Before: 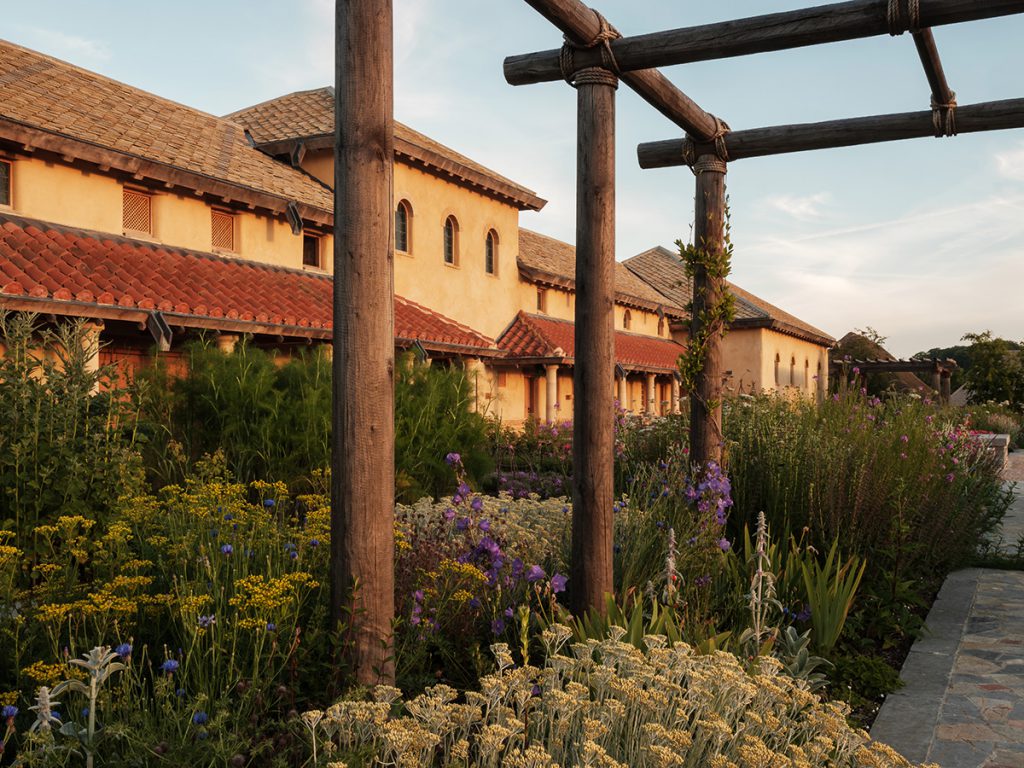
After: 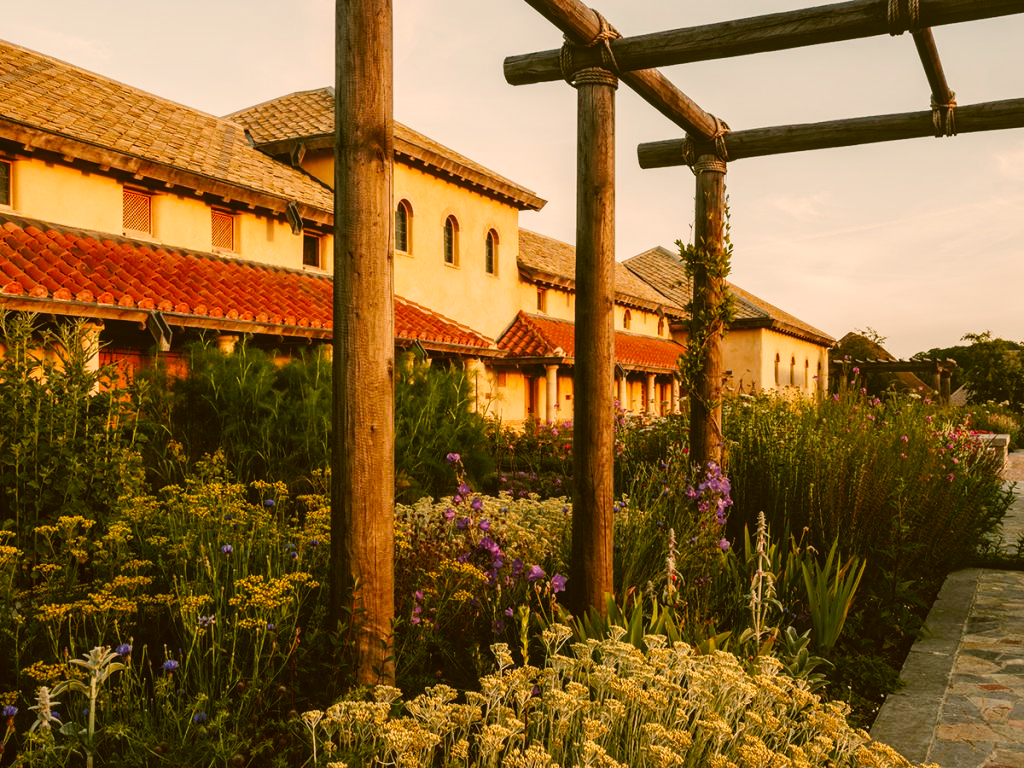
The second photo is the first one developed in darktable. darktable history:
local contrast: detail 109%
tone curve: curves: ch0 [(0, 0.023) (0.103, 0.087) (0.277, 0.28) (0.46, 0.554) (0.569, 0.68) (0.735, 0.843) (0.994, 0.984)]; ch1 [(0, 0) (0.324, 0.285) (0.456, 0.438) (0.488, 0.497) (0.512, 0.503) (0.535, 0.535) (0.599, 0.606) (0.715, 0.738) (1, 1)]; ch2 [(0, 0) (0.369, 0.388) (0.449, 0.431) (0.478, 0.471) (0.502, 0.503) (0.55, 0.553) (0.603, 0.602) (0.656, 0.713) (1, 1)], preserve colors none
color correction: highlights a* 8.89, highlights b* 15.22, shadows a* -0.358, shadows b* 26.11
